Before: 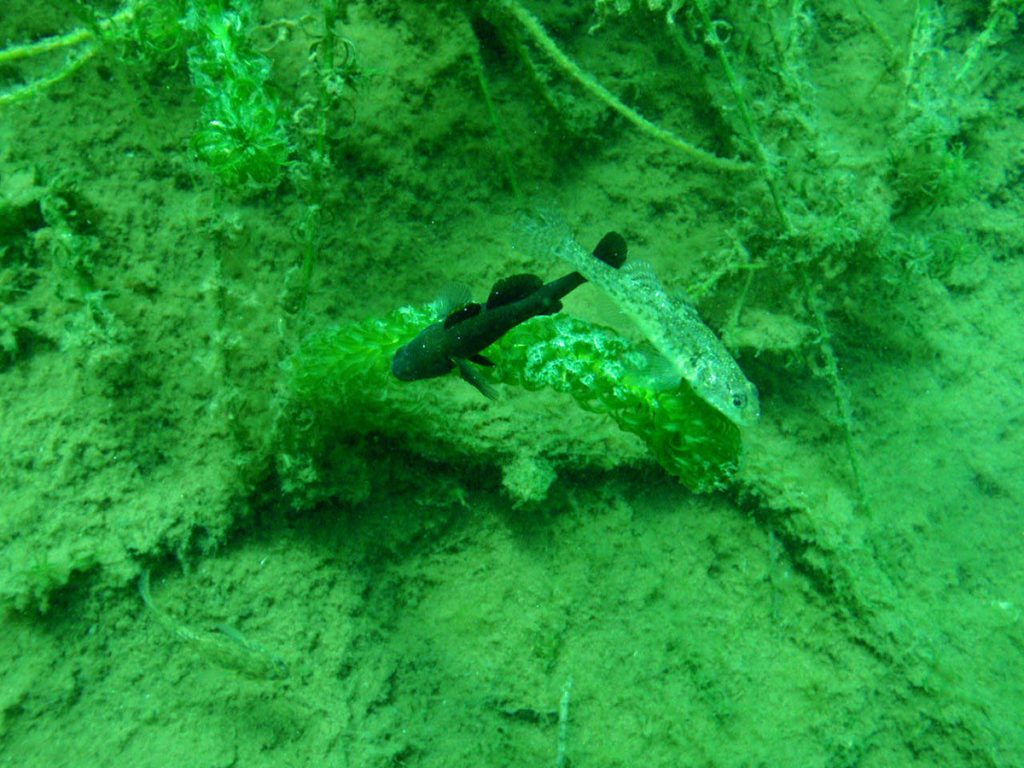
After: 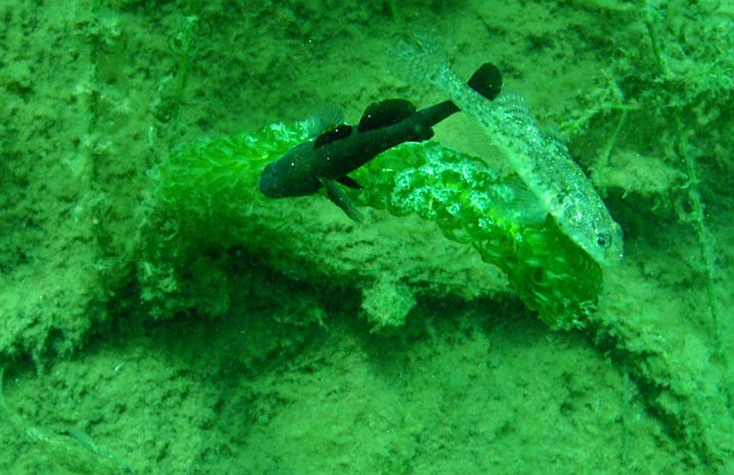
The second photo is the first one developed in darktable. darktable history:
sharpen: radius 0.971, amount 0.61
crop and rotate: angle -3.95°, left 9.879%, top 20.615%, right 12.015%, bottom 11.983%
